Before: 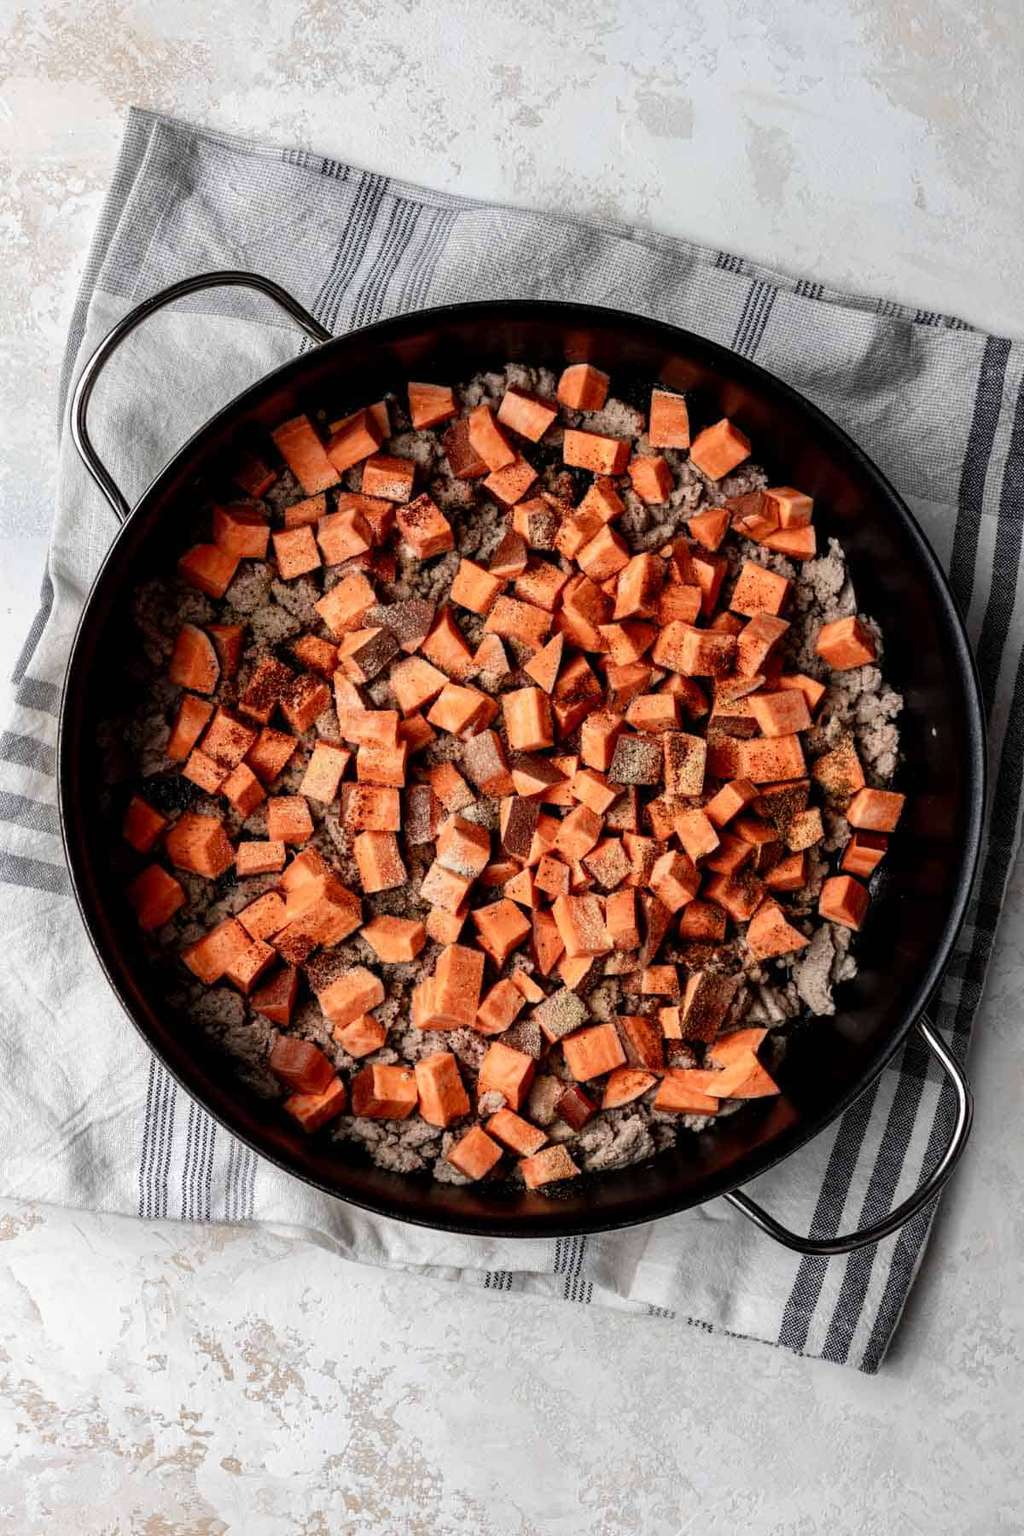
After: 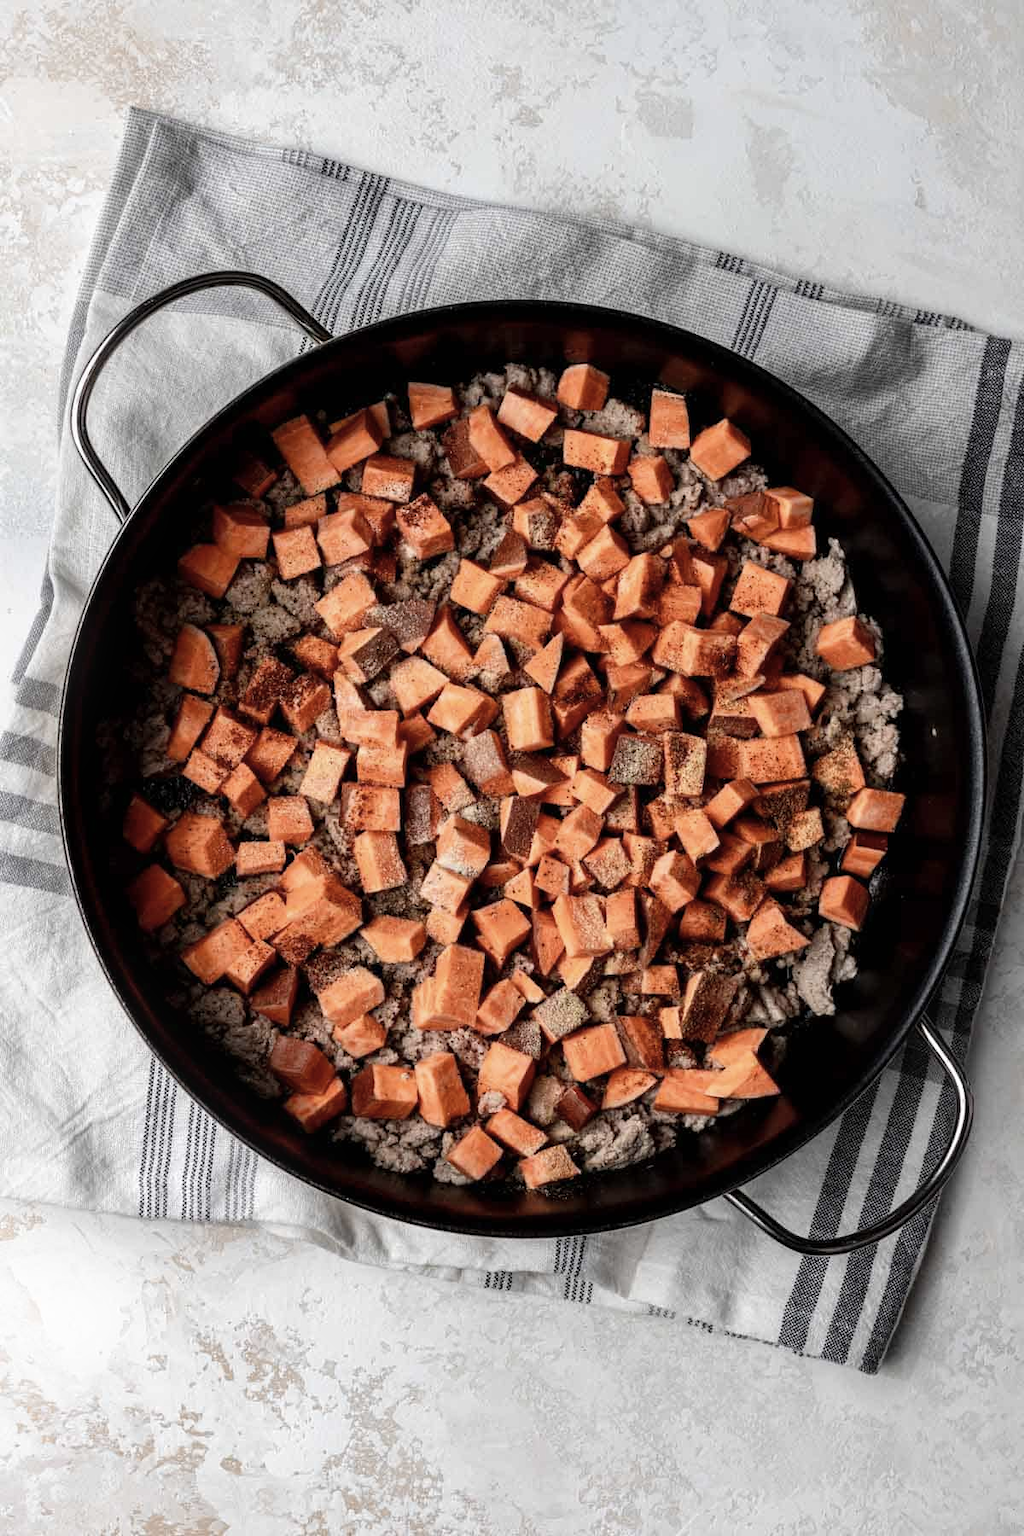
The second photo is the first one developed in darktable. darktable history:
bloom: size 9%, threshold 100%, strength 7%
color correction: saturation 0.8
